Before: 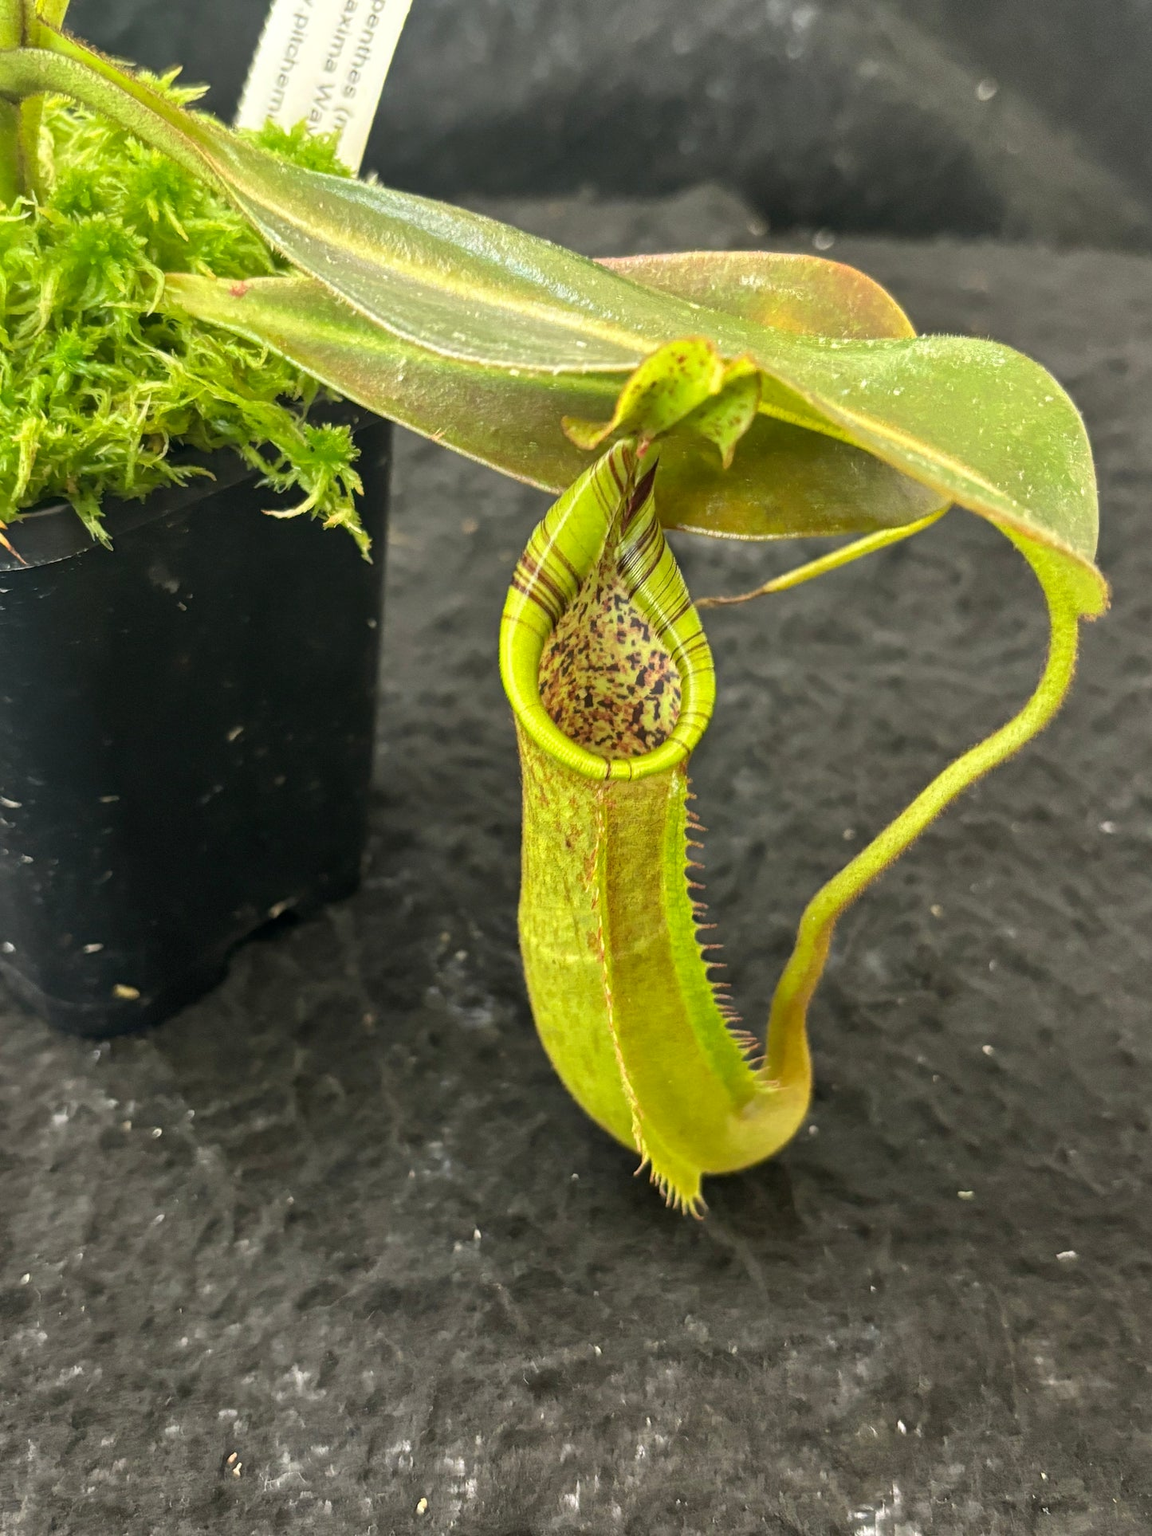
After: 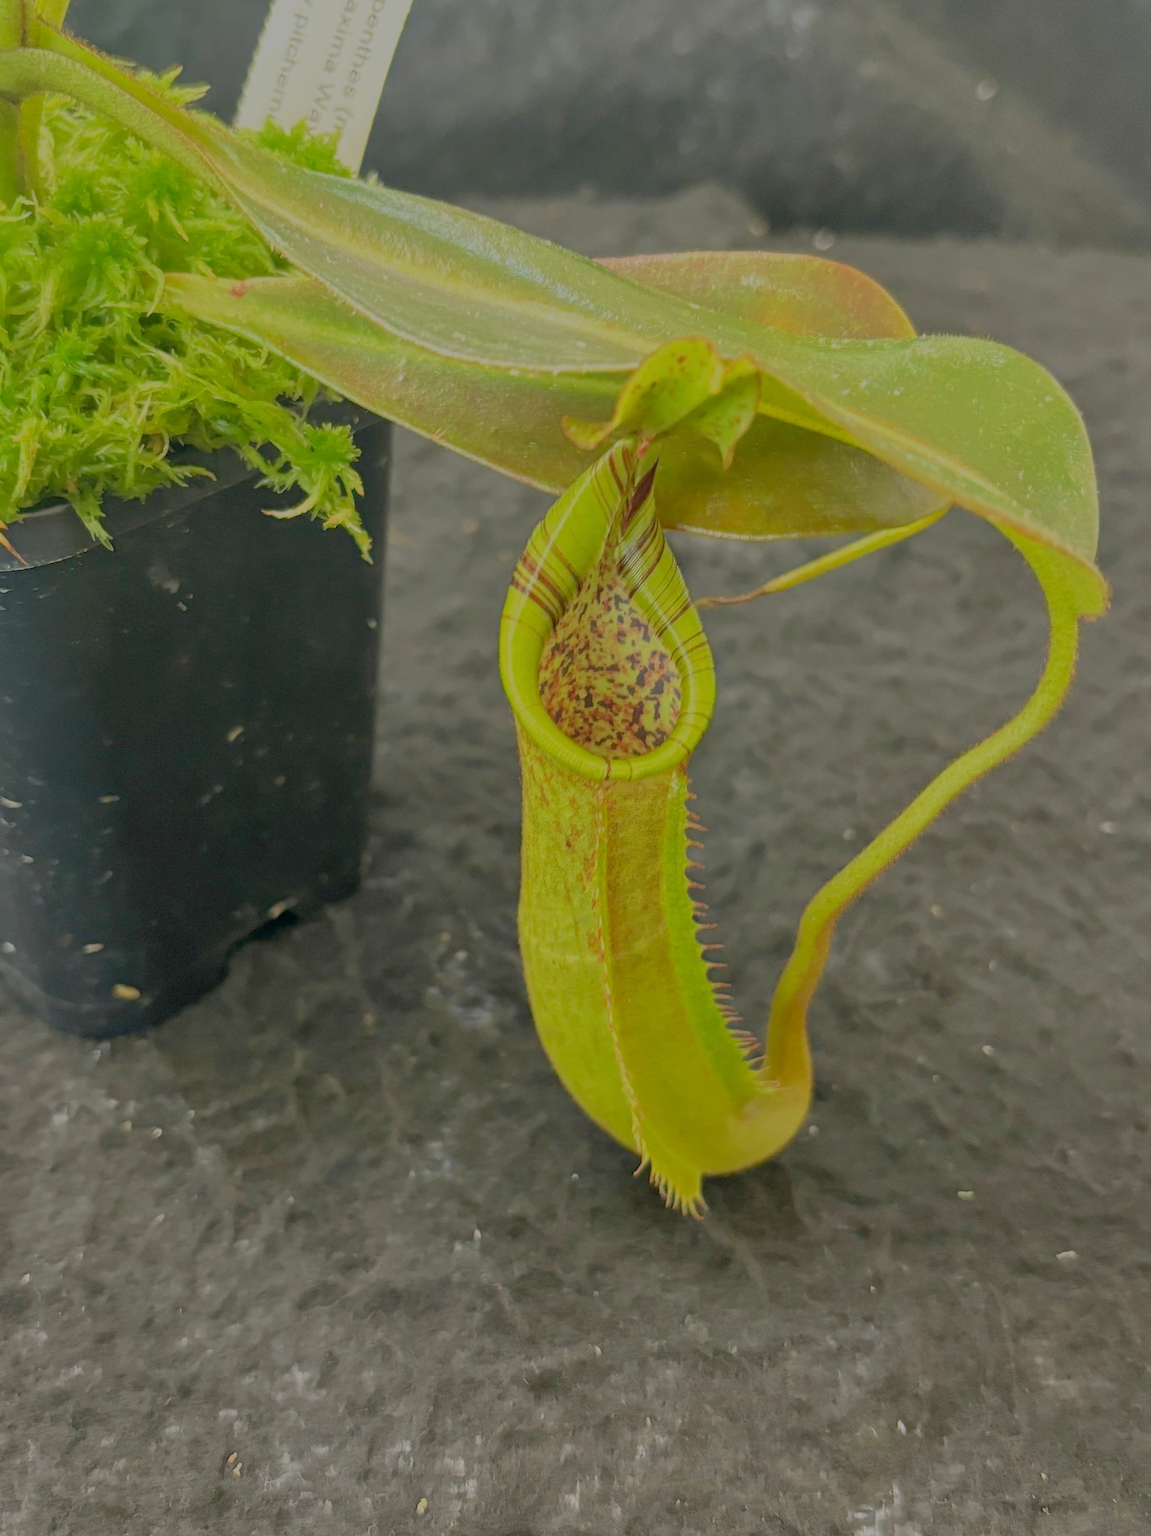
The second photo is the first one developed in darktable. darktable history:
filmic rgb: black relative exposure -13.92 EV, white relative exposure 7.99 EV, hardness 3.74, latitude 49.19%, contrast 0.514, add noise in highlights 0, preserve chrominance max RGB, color science v3 (2019), use custom middle-gray values true, contrast in highlights soft
